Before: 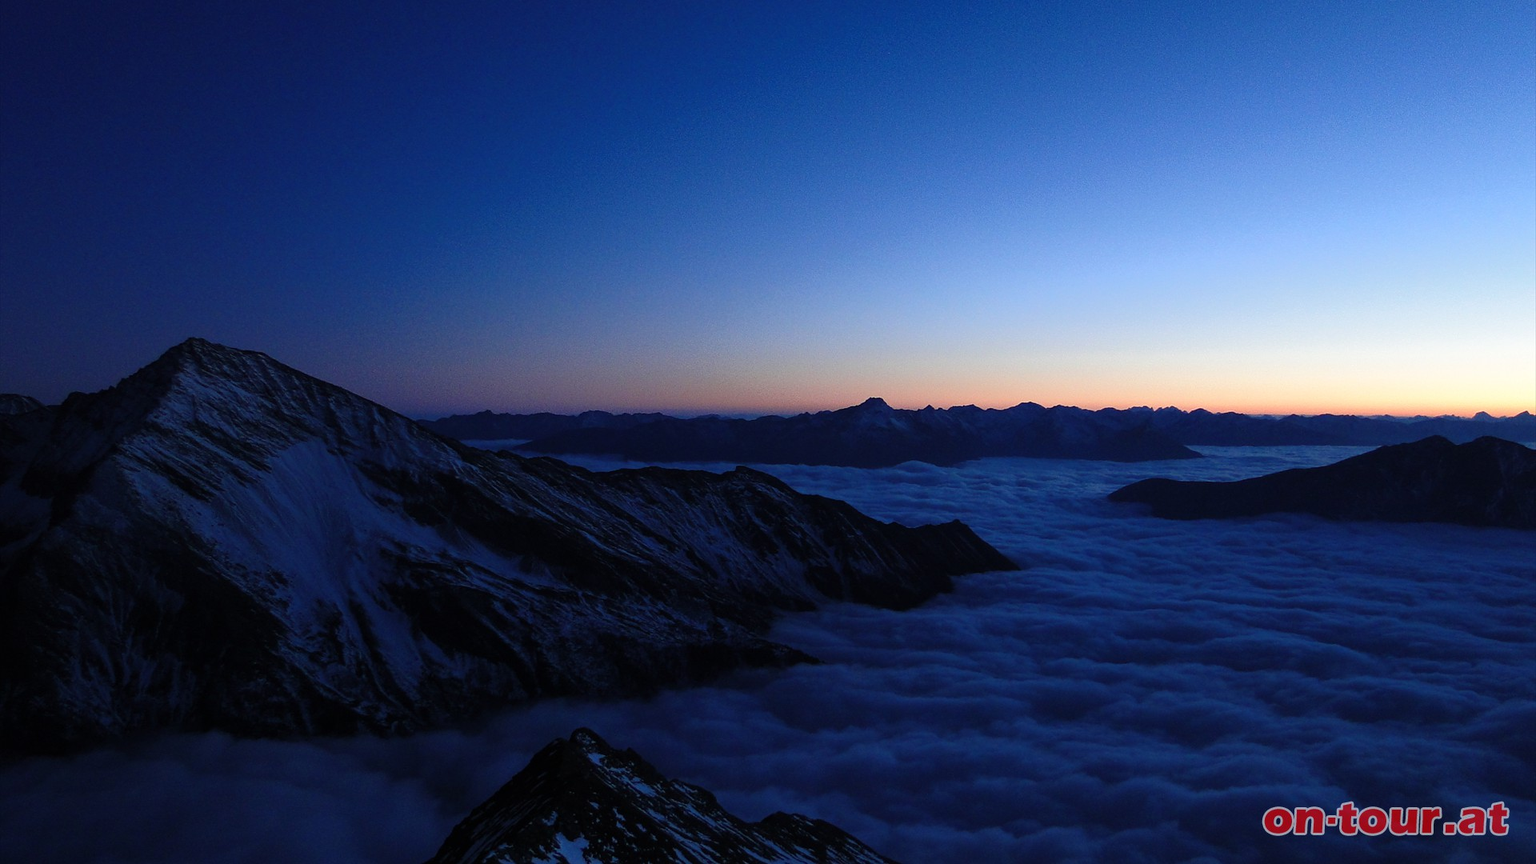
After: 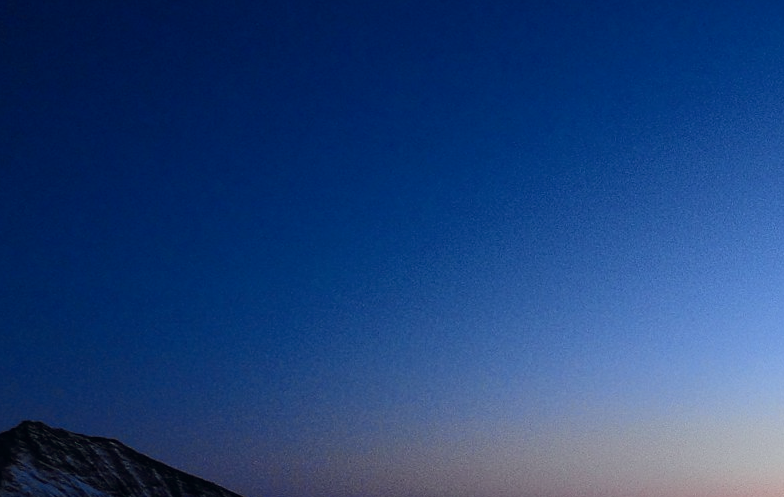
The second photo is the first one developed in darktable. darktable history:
color correction: highlights b* -0.019, saturation 0.824
tone curve: curves: ch0 [(0, 0) (0.035, 0.017) (0.131, 0.108) (0.279, 0.279) (0.476, 0.554) (0.617, 0.693) (0.704, 0.77) (0.801, 0.854) (0.895, 0.927) (1, 0.976)]; ch1 [(0, 0) (0.318, 0.278) (0.444, 0.427) (0.493, 0.488) (0.508, 0.502) (0.534, 0.526) (0.562, 0.555) (0.645, 0.648) (0.746, 0.764) (1, 1)]; ch2 [(0, 0) (0.316, 0.292) (0.381, 0.37) (0.423, 0.448) (0.476, 0.482) (0.502, 0.495) (0.522, 0.518) (0.533, 0.532) (0.593, 0.622) (0.634, 0.663) (0.7, 0.7) (0.861, 0.808) (1, 0.951)], color space Lab, independent channels, preserve colors none
crop and rotate: left 11.109%, top 0.115%, right 48.011%, bottom 53.785%
